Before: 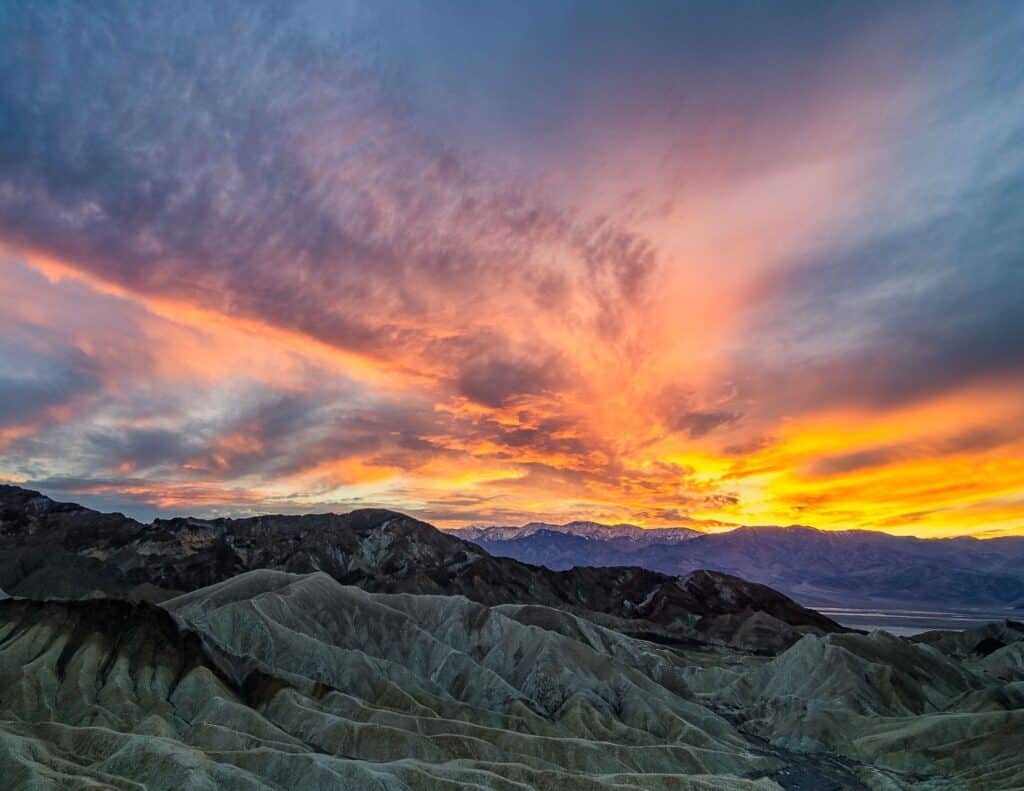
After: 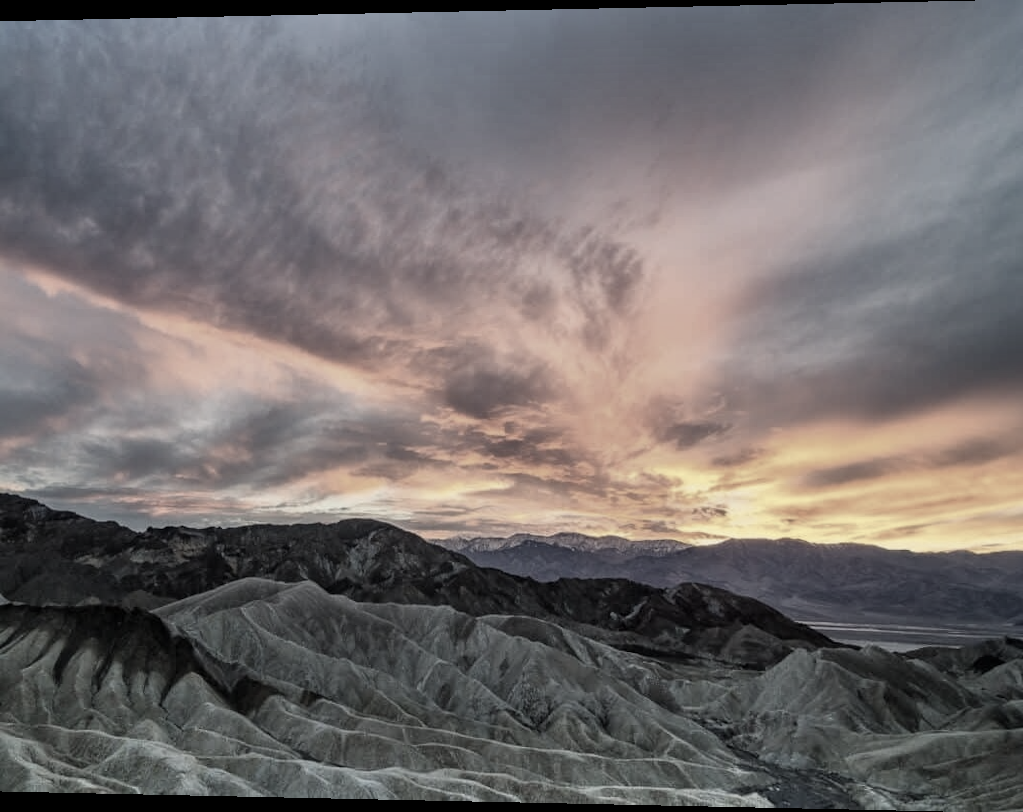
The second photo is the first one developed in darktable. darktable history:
shadows and highlights: soften with gaussian
base curve: curves: ch0 [(0, 0) (0.472, 0.455) (1, 1)], preserve colors none
color correction: saturation 0.3
rotate and perspective: lens shift (horizontal) -0.055, automatic cropping off
